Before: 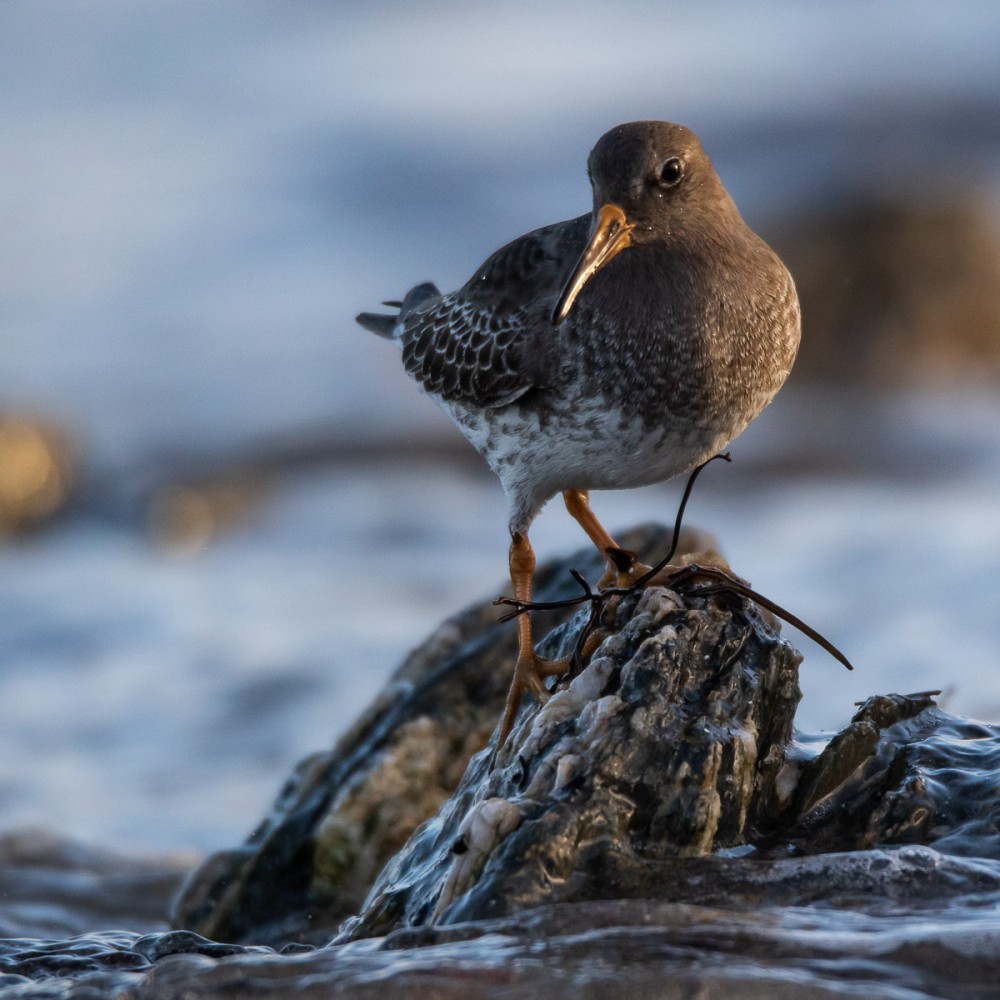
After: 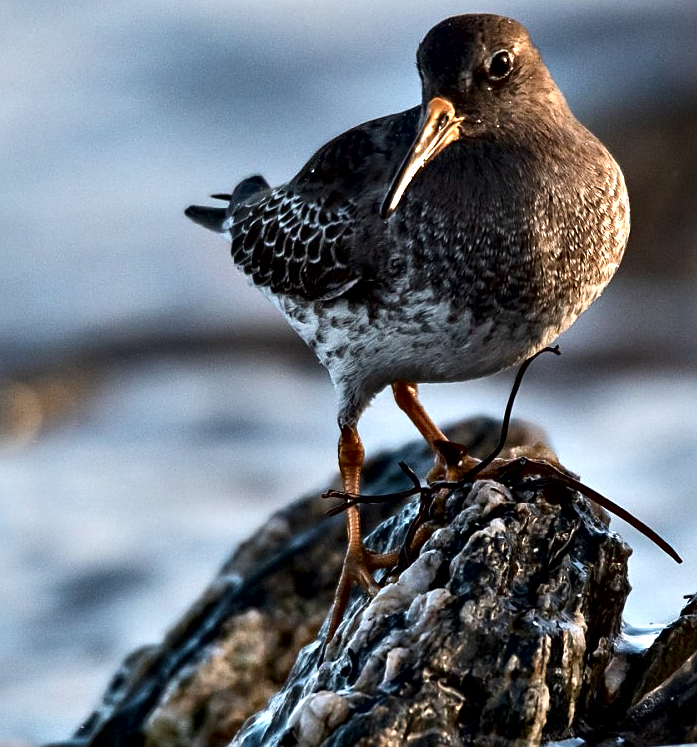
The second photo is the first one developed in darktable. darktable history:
crop and rotate: left 17.149%, top 10.778%, right 13.054%, bottom 14.504%
color zones: curves: ch0 [(0.018, 0.548) (0.197, 0.654) (0.425, 0.447) (0.605, 0.658) (0.732, 0.579)]; ch1 [(0.105, 0.531) (0.224, 0.531) (0.386, 0.39) (0.618, 0.456) (0.732, 0.456) (0.956, 0.421)]; ch2 [(0.039, 0.583) (0.215, 0.465) (0.399, 0.544) (0.465, 0.548) (0.614, 0.447) (0.724, 0.43) (0.882, 0.623) (0.956, 0.632)]
sharpen: on, module defaults
contrast equalizer: y [[0.6 ×6], [0.55 ×6], [0 ×6], [0 ×6], [0 ×6]]
contrast brightness saturation: contrast 0.143
